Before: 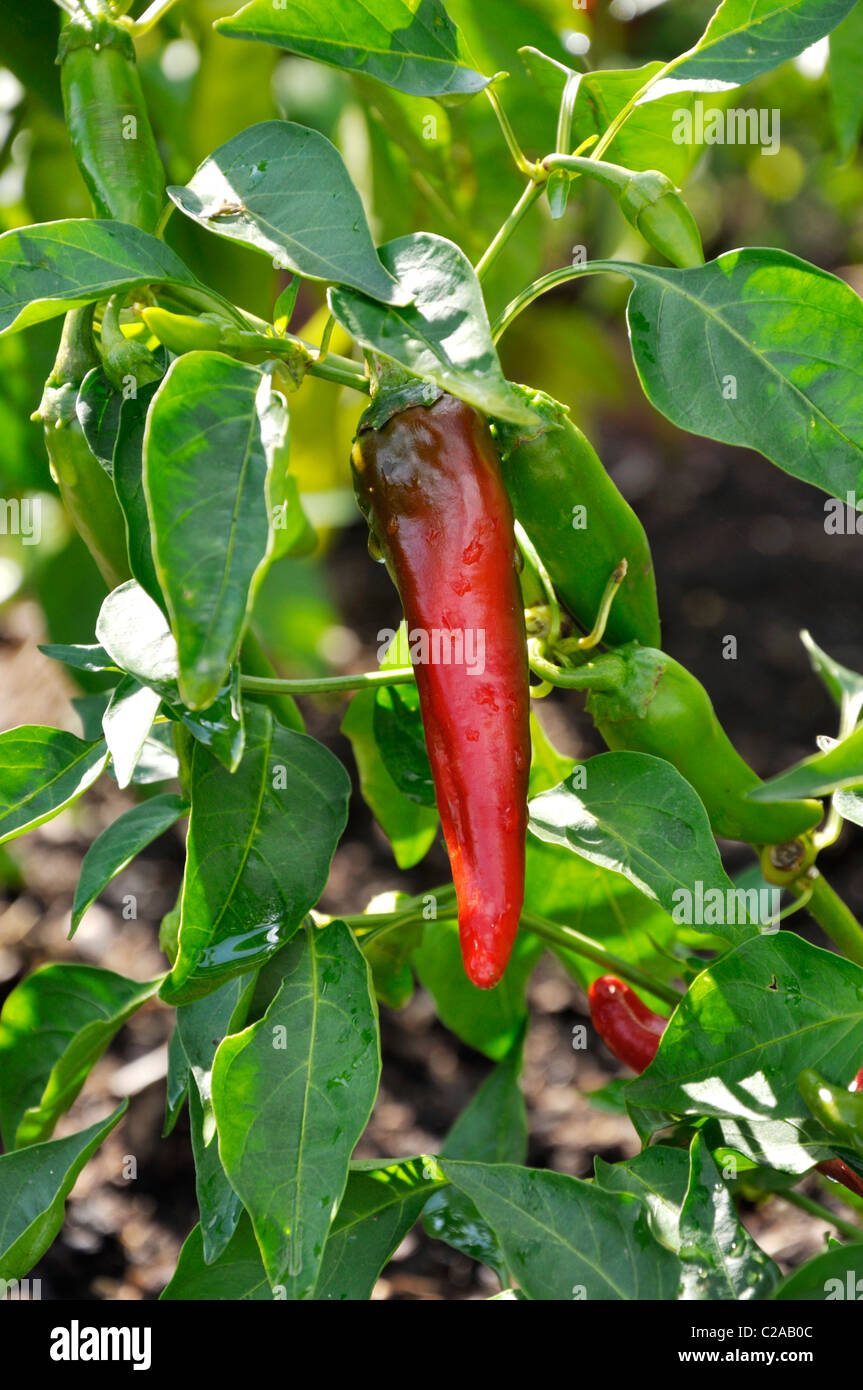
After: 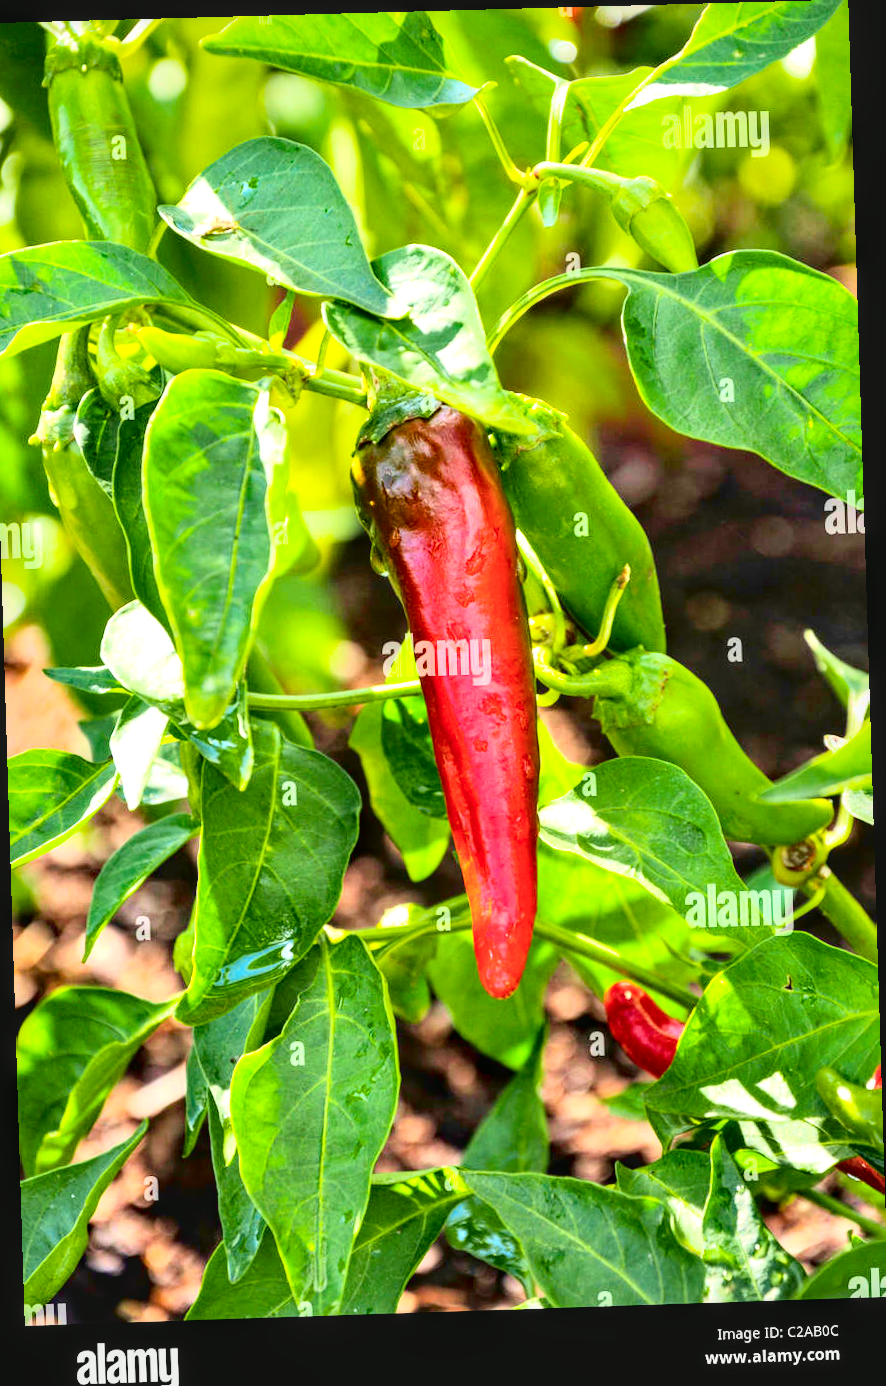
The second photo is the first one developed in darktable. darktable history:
color balance rgb: linear chroma grading › global chroma 9.31%, global vibrance 41.49%
exposure: black level correction 0, exposure 0.7 EV, compensate exposure bias true, compensate highlight preservation false
local contrast: on, module defaults
rotate and perspective: rotation -1.77°, lens shift (horizontal) 0.004, automatic cropping off
haze removal: strength 0.29, distance 0.25, compatibility mode true, adaptive false
crop: left 1.743%, right 0.268%, bottom 2.011%
tone curve: curves: ch0 [(0.003, 0.032) (0.037, 0.037) (0.142, 0.117) (0.279, 0.311) (0.405, 0.49) (0.526, 0.651) (0.722, 0.857) (0.875, 0.946) (1, 0.98)]; ch1 [(0, 0) (0.305, 0.325) (0.453, 0.437) (0.482, 0.474) (0.501, 0.498) (0.515, 0.523) (0.559, 0.591) (0.6, 0.643) (0.656, 0.707) (1, 1)]; ch2 [(0, 0) (0.323, 0.277) (0.424, 0.396) (0.479, 0.484) (0.499, 0.502) (0.515, 0.537) (0.573, 0.602) (0.653, 0.675) (0.75, 0.756) (1, 1)], color space Lab, independent channels, preserve colors none
